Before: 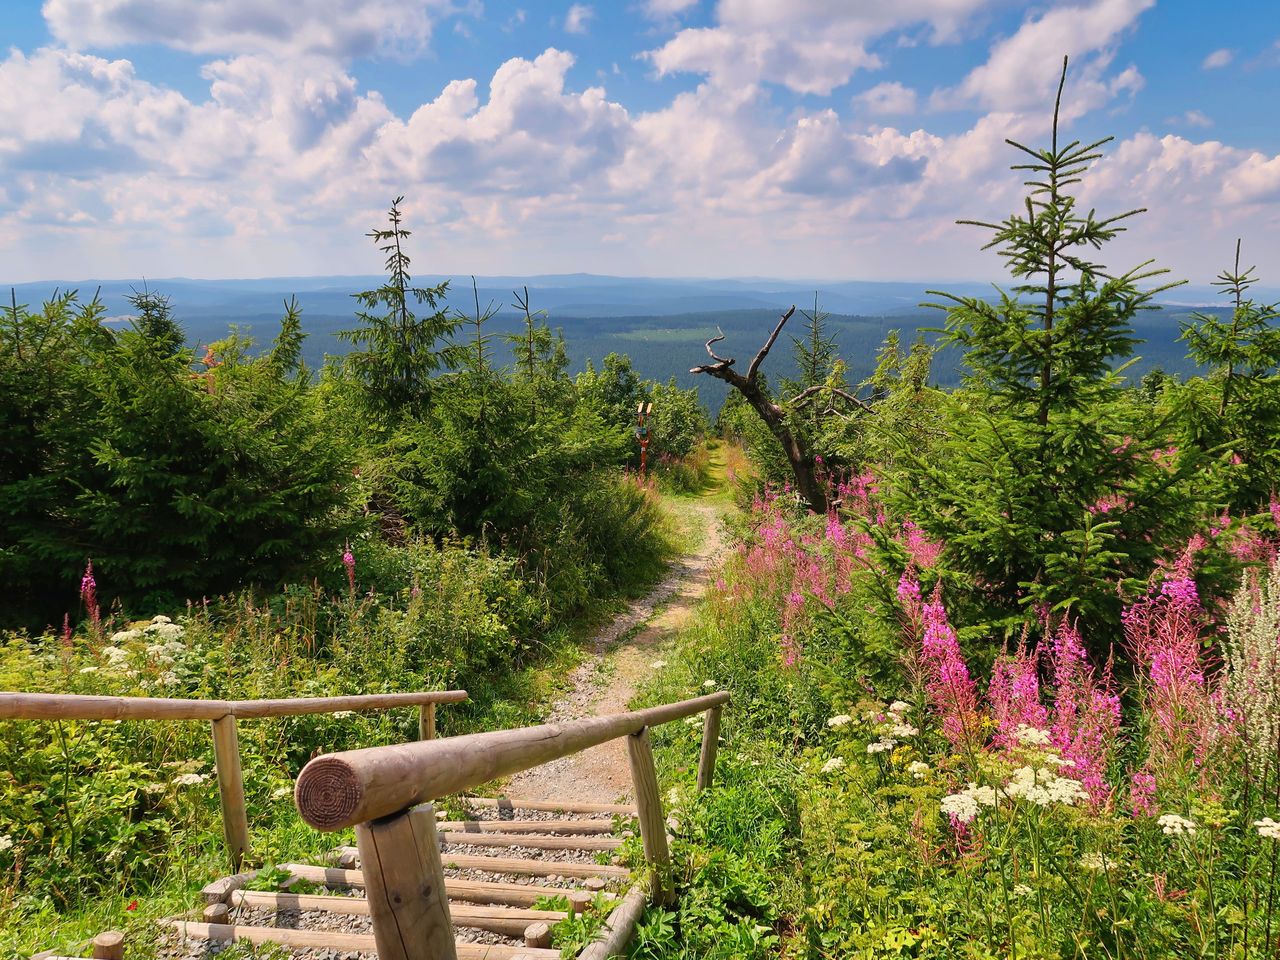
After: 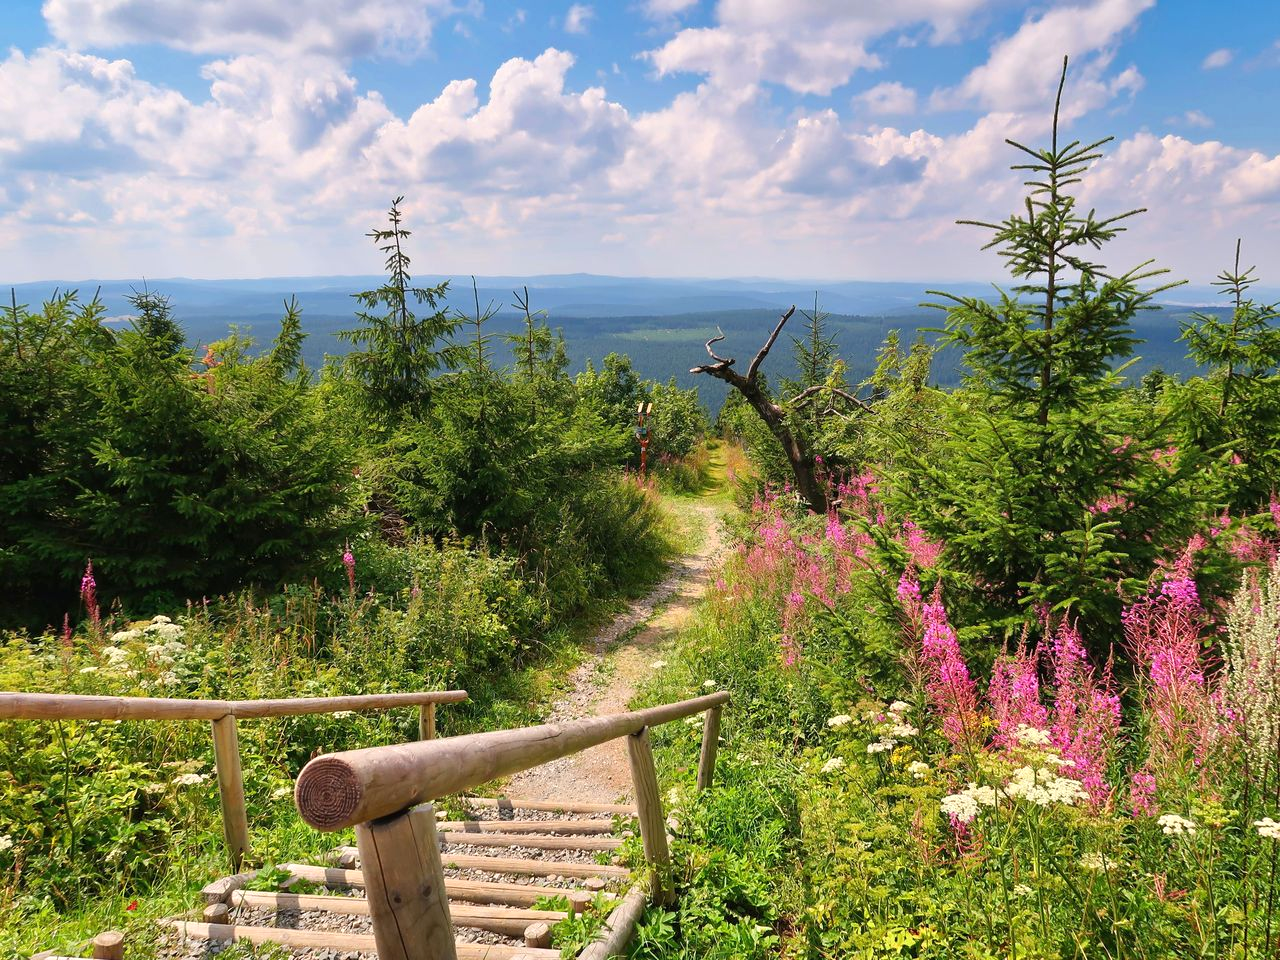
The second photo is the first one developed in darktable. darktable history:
exposure: exposure 0.207 EV, compensate highlight preservation false
